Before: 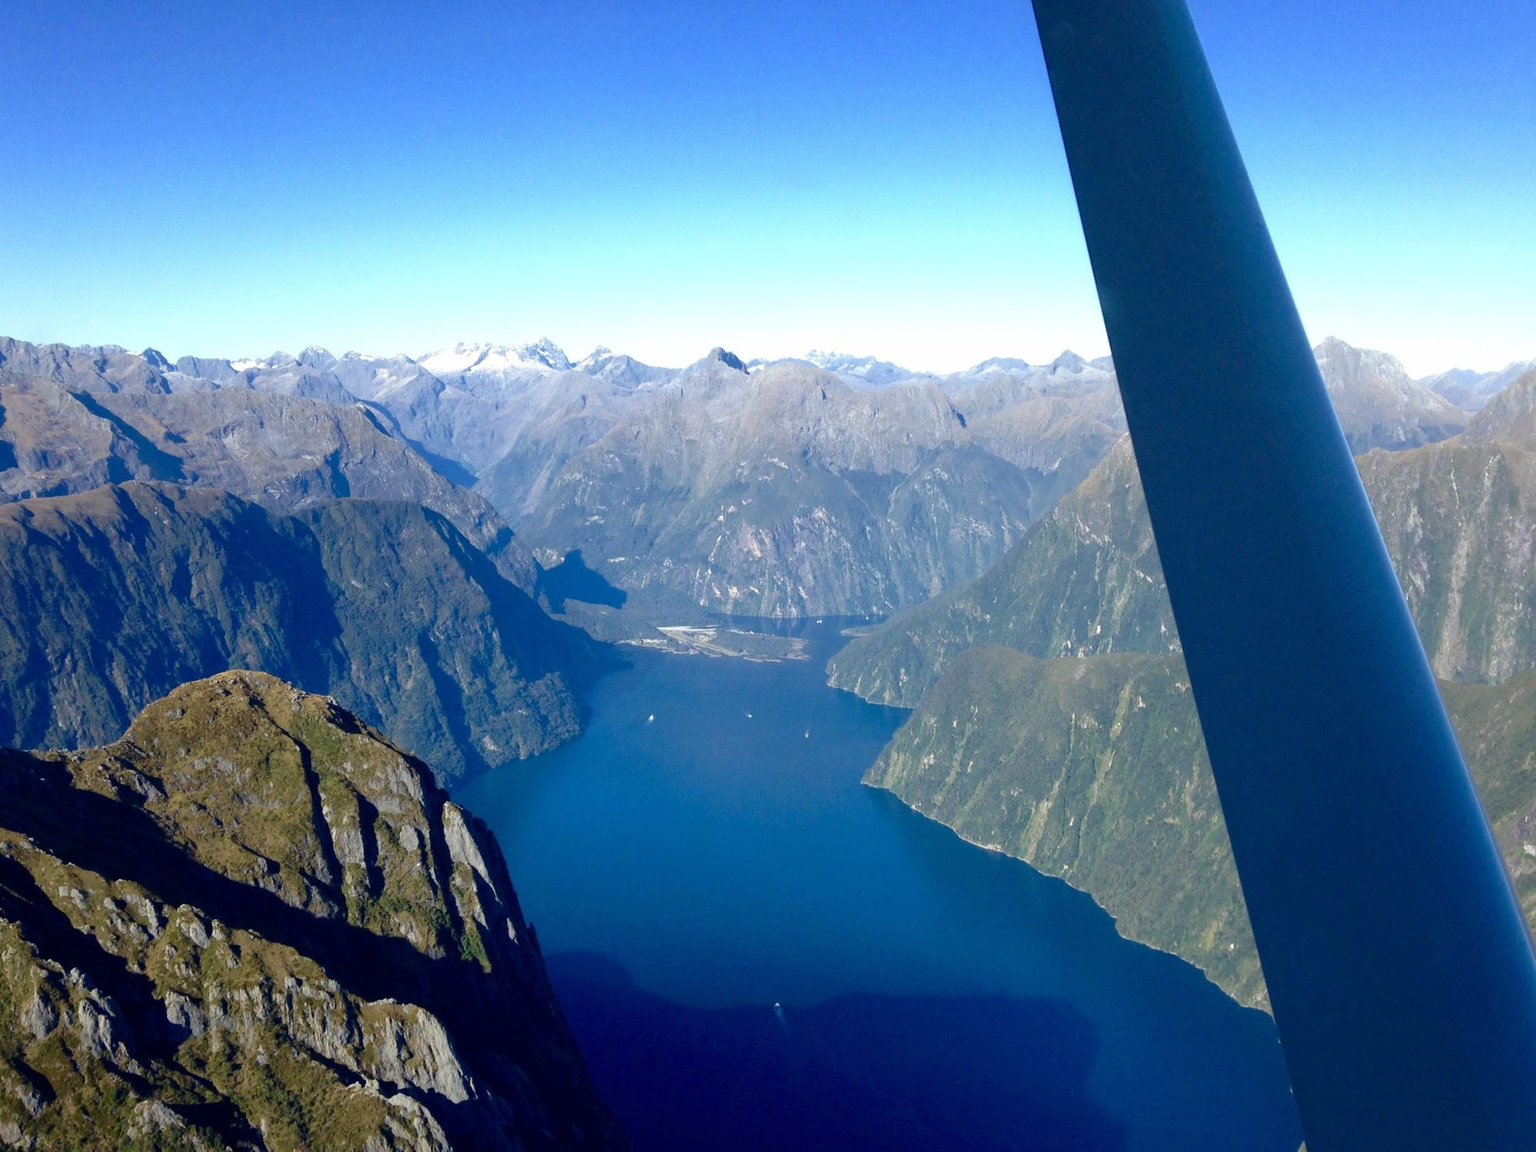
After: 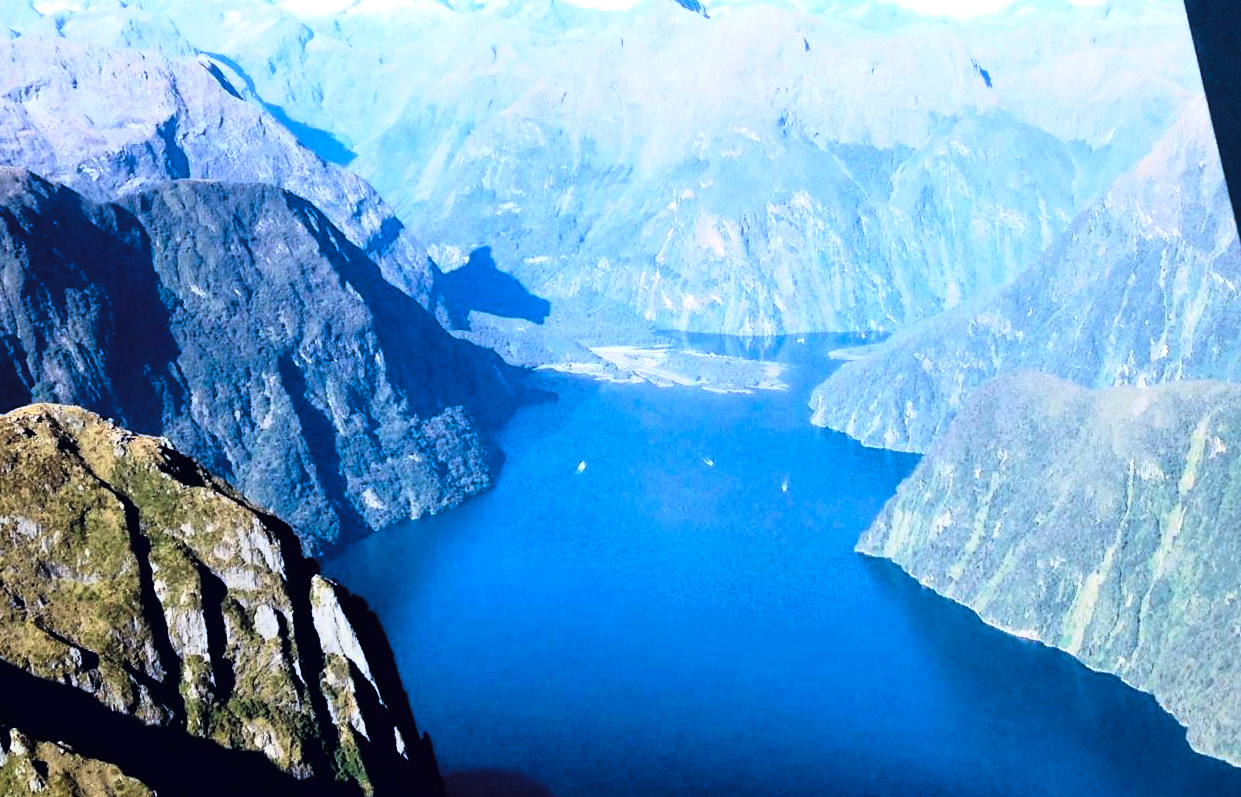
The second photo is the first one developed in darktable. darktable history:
contrast brightness saturation: contrast 0.2, brightness 0.16, saturation 0.22
tone equalizer: -8 EV -0.417 EV, -7 EV -0.389 EV, -6 EV -0.333 EV, -5 EV -0.222 EV, -3 EV 0.222 EV, -2 EV 0.333 EV, -1 EV 0.389 EV, +0 EV 0.417 EV, edges refinement/feathering 500, mask exposure compensation -1.57 EV, preserve details no
crop: left 13.312%, top 31.28%, right 24.627%, bottom 15.582%
color balance rgb: global vibrance 10%
color calibration: illuminant as shot in camera, x 0.358, y 0.373, temperature 4628.91 K
tone curve: curves: ch0 [(0.016, 0.011) (0.094, 0.016) (0.469, 0.508) (0.721, 0.862) (1, 1)], color space Lab, linked channels, preserve colors none
